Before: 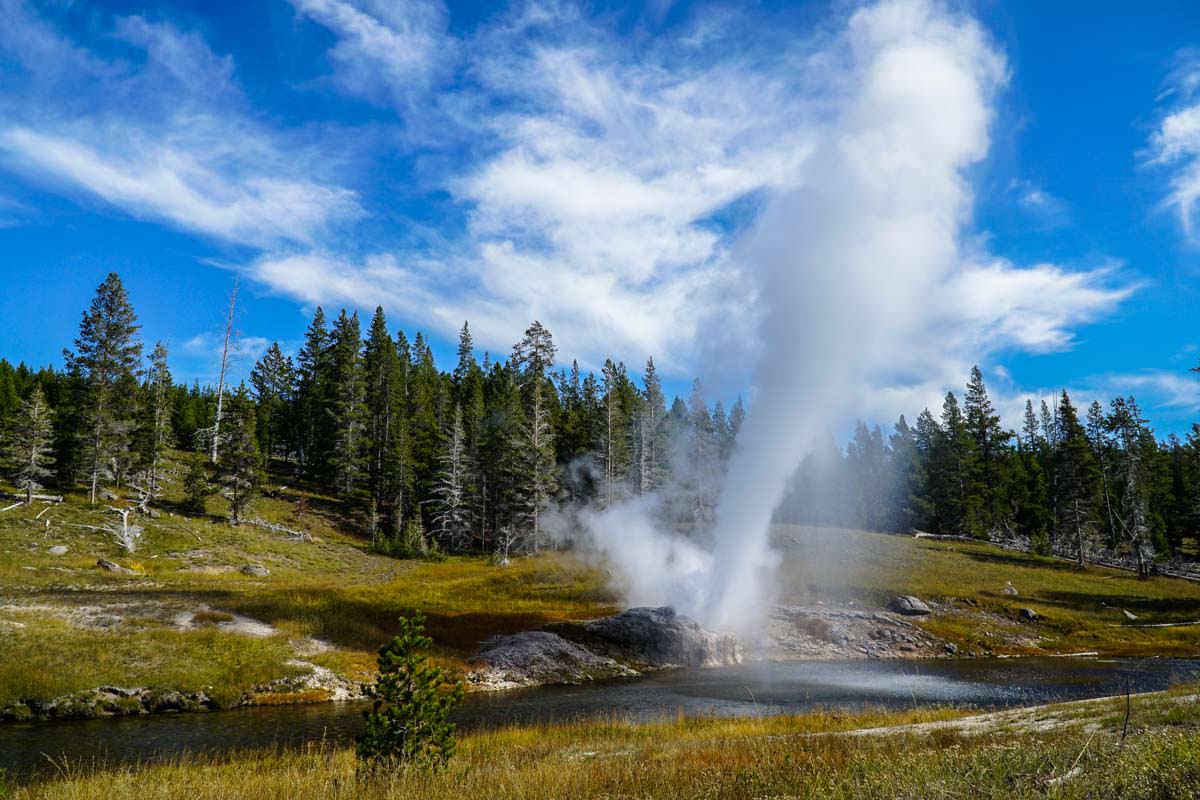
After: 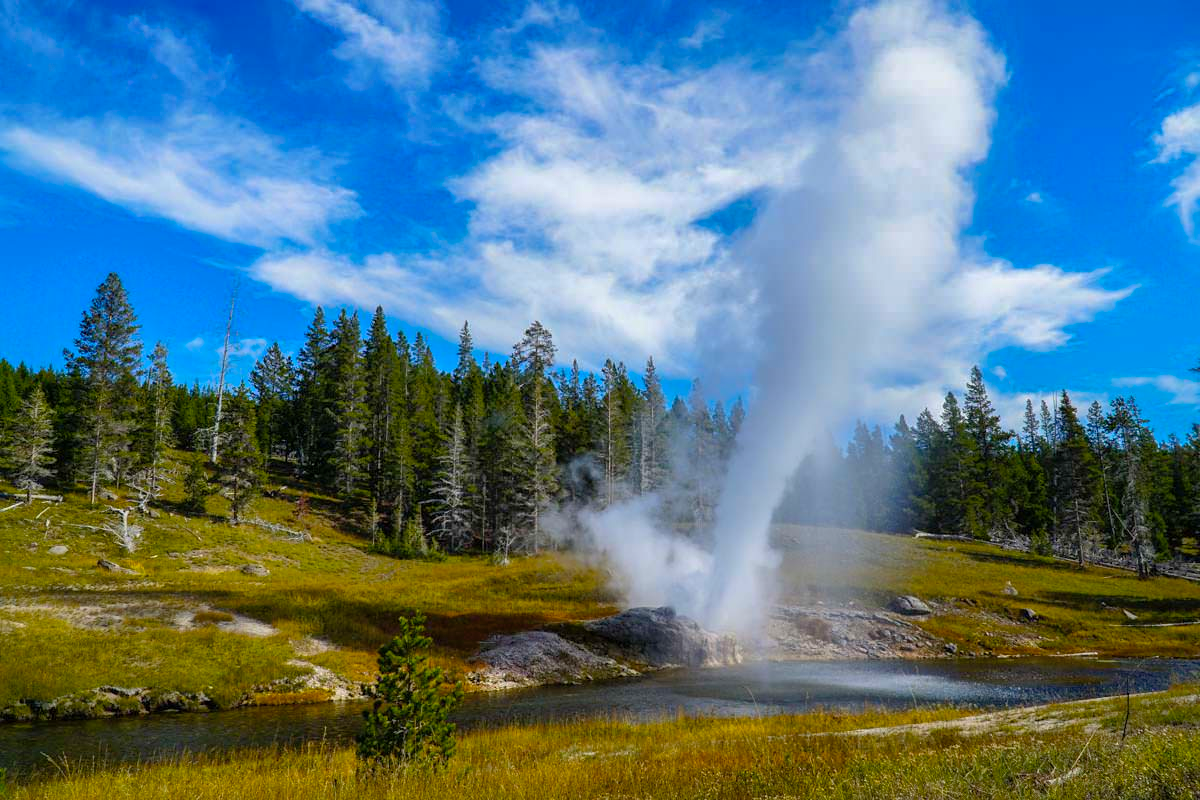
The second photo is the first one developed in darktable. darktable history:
color balance rgb: perceptual saturation grading › global saturation 25.661%, global vibrance 20%
shadows and highlights: on, module defaults
